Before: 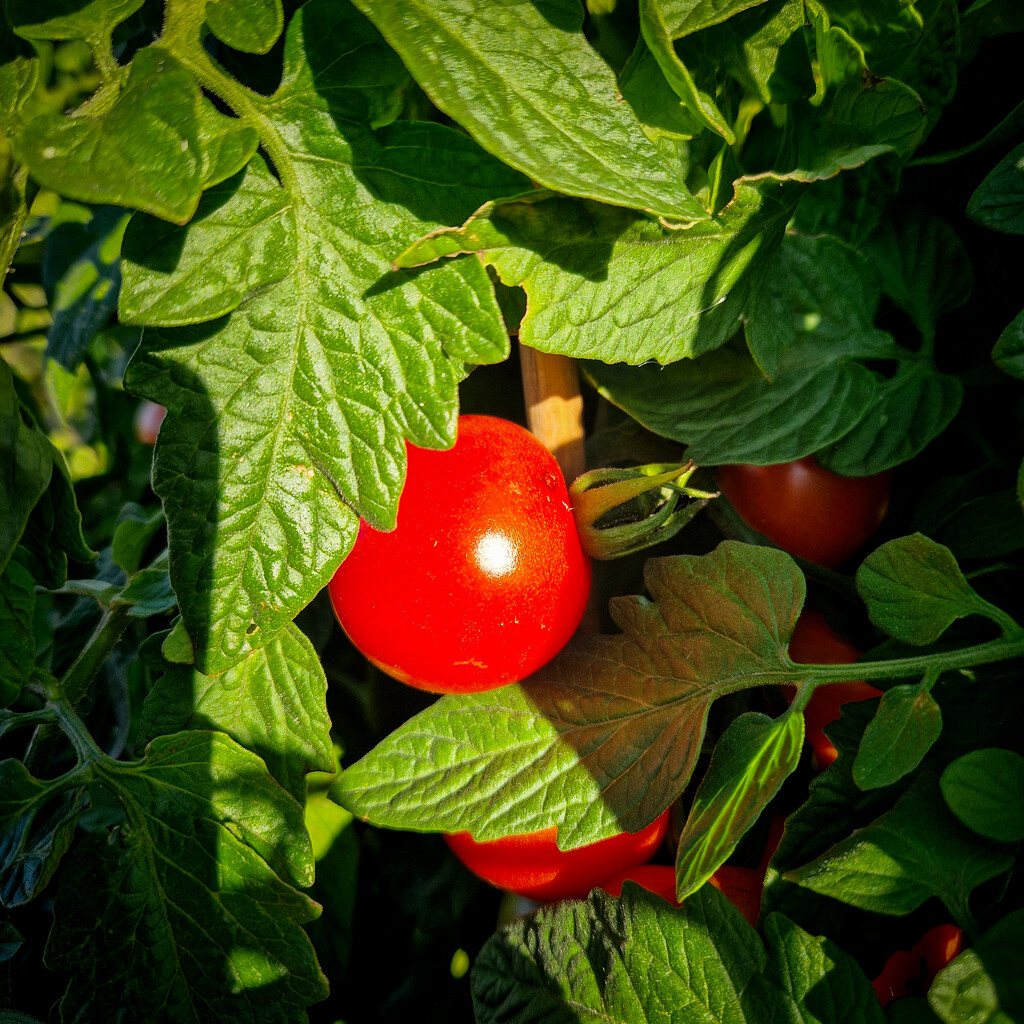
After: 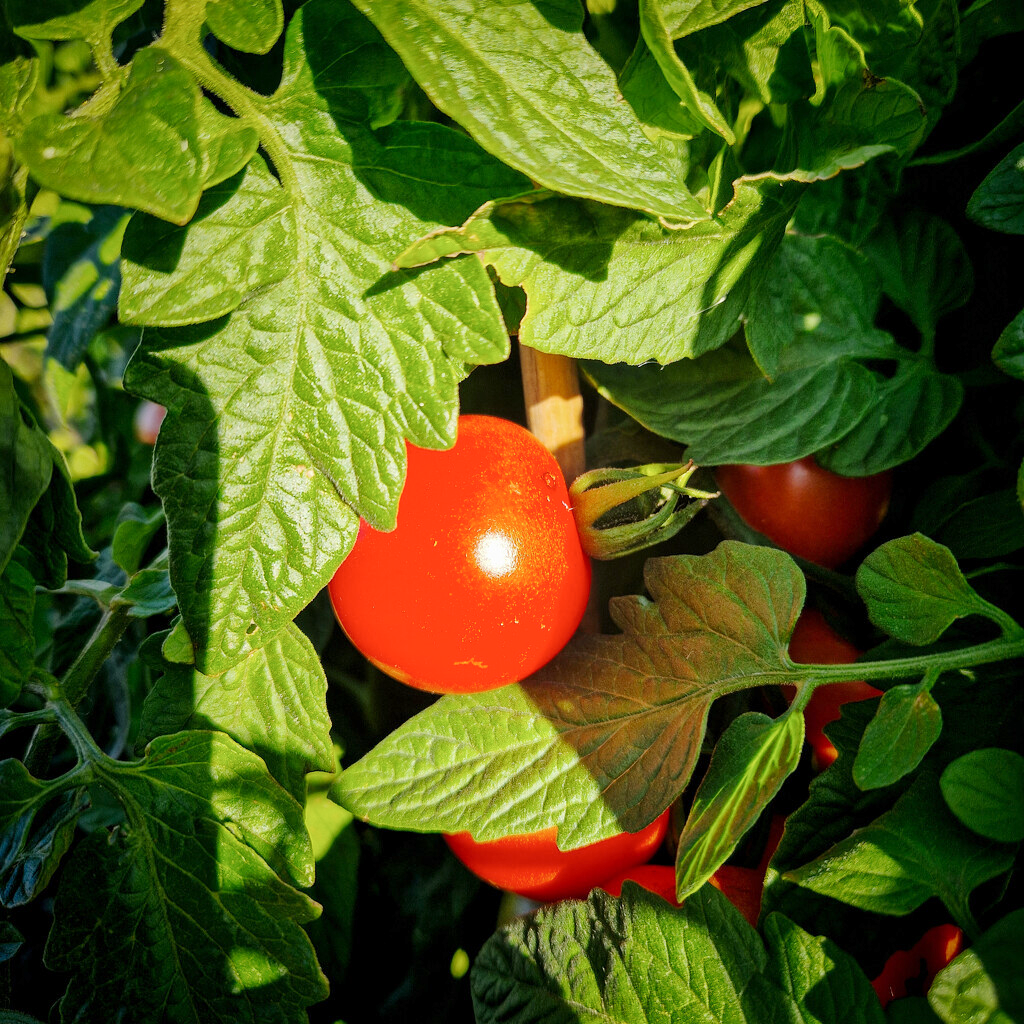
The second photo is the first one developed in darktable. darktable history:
base curve: curves: ch0 [(0, 0) (0.158, 0.273) (0.879, 0.895) (1, 1)], preserve colors none
exposure: compensate highlight preservation false
